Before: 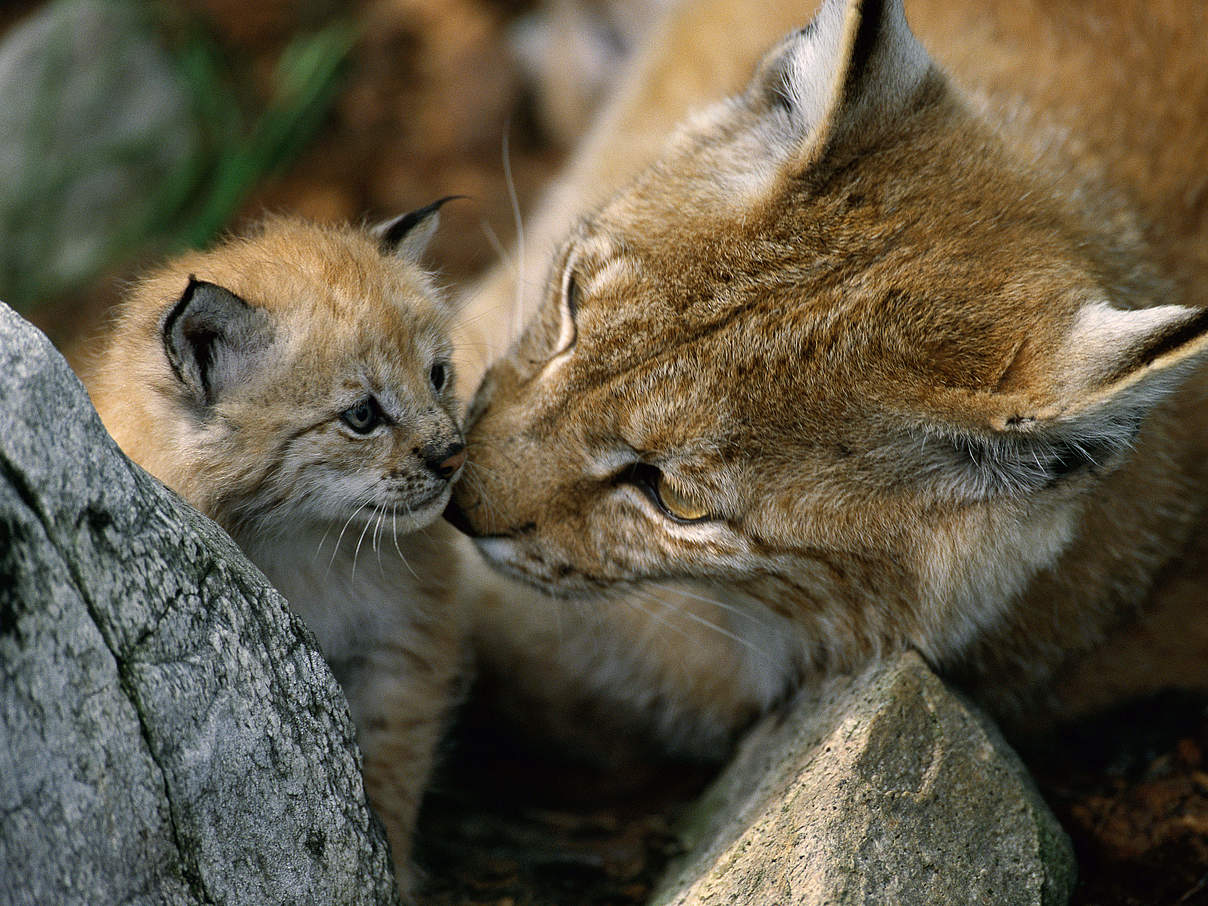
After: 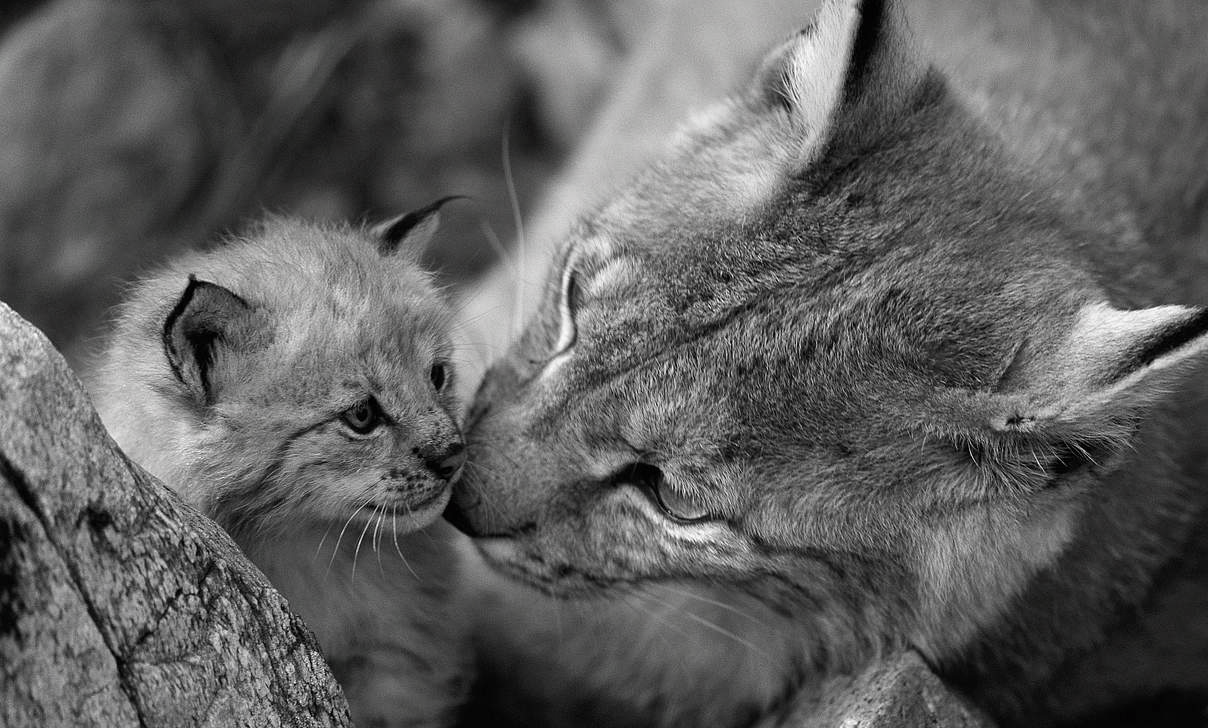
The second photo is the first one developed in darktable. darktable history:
velvia: on, module defaults
crop: bottom 19.62%
contrast brightness saturation: saturation -0.991
